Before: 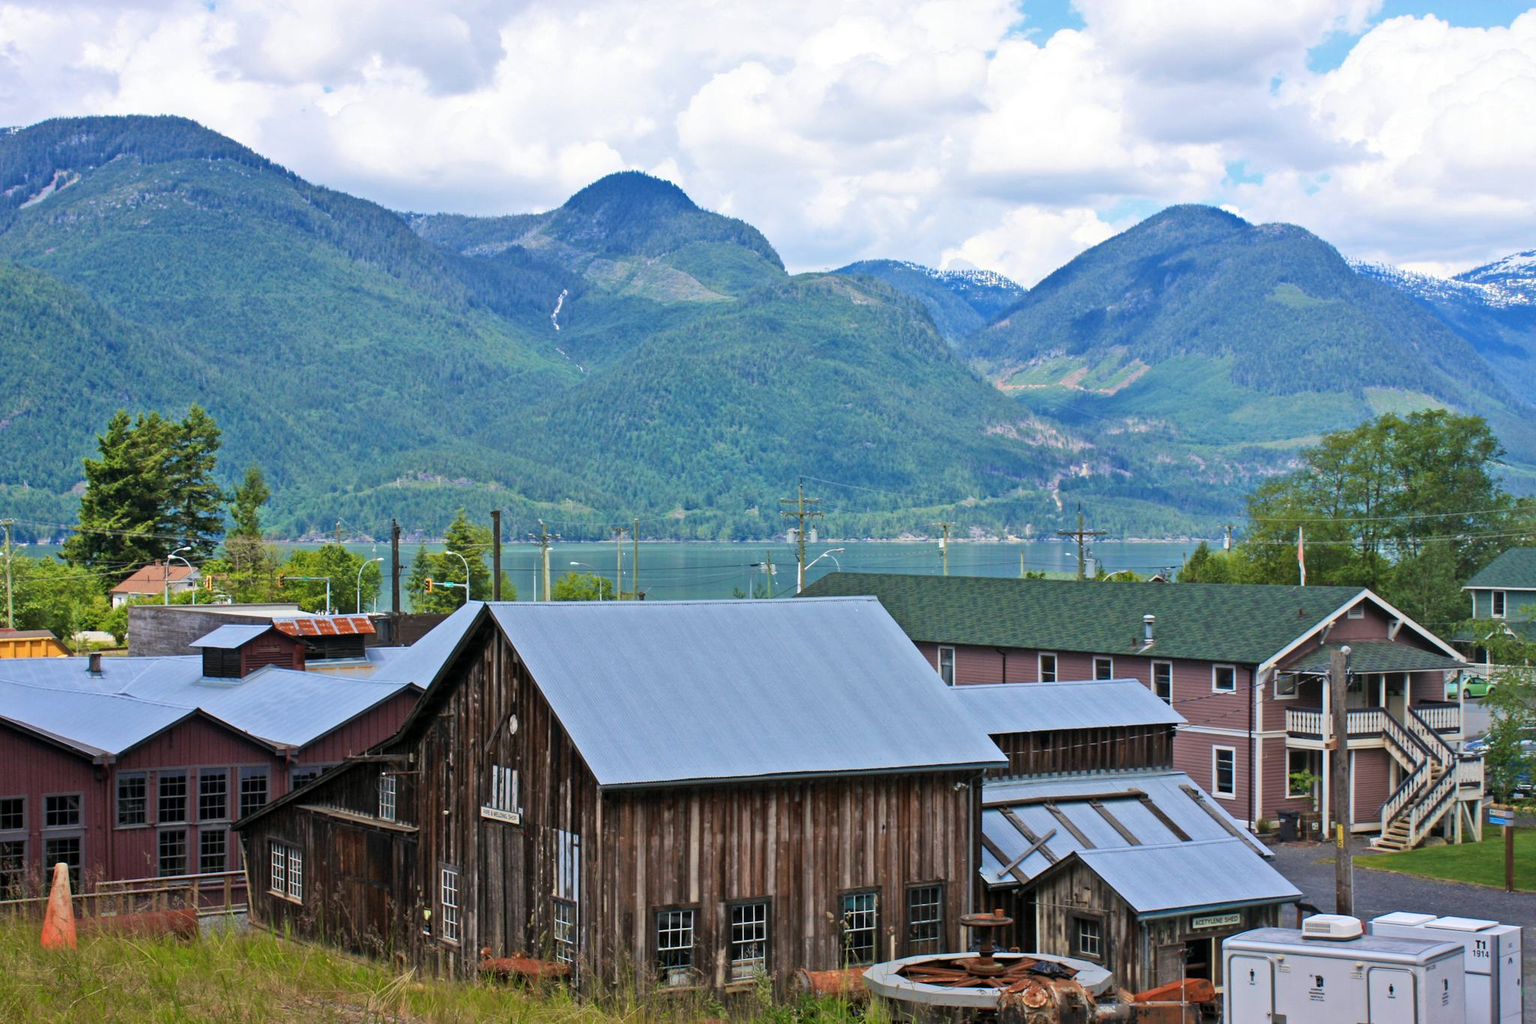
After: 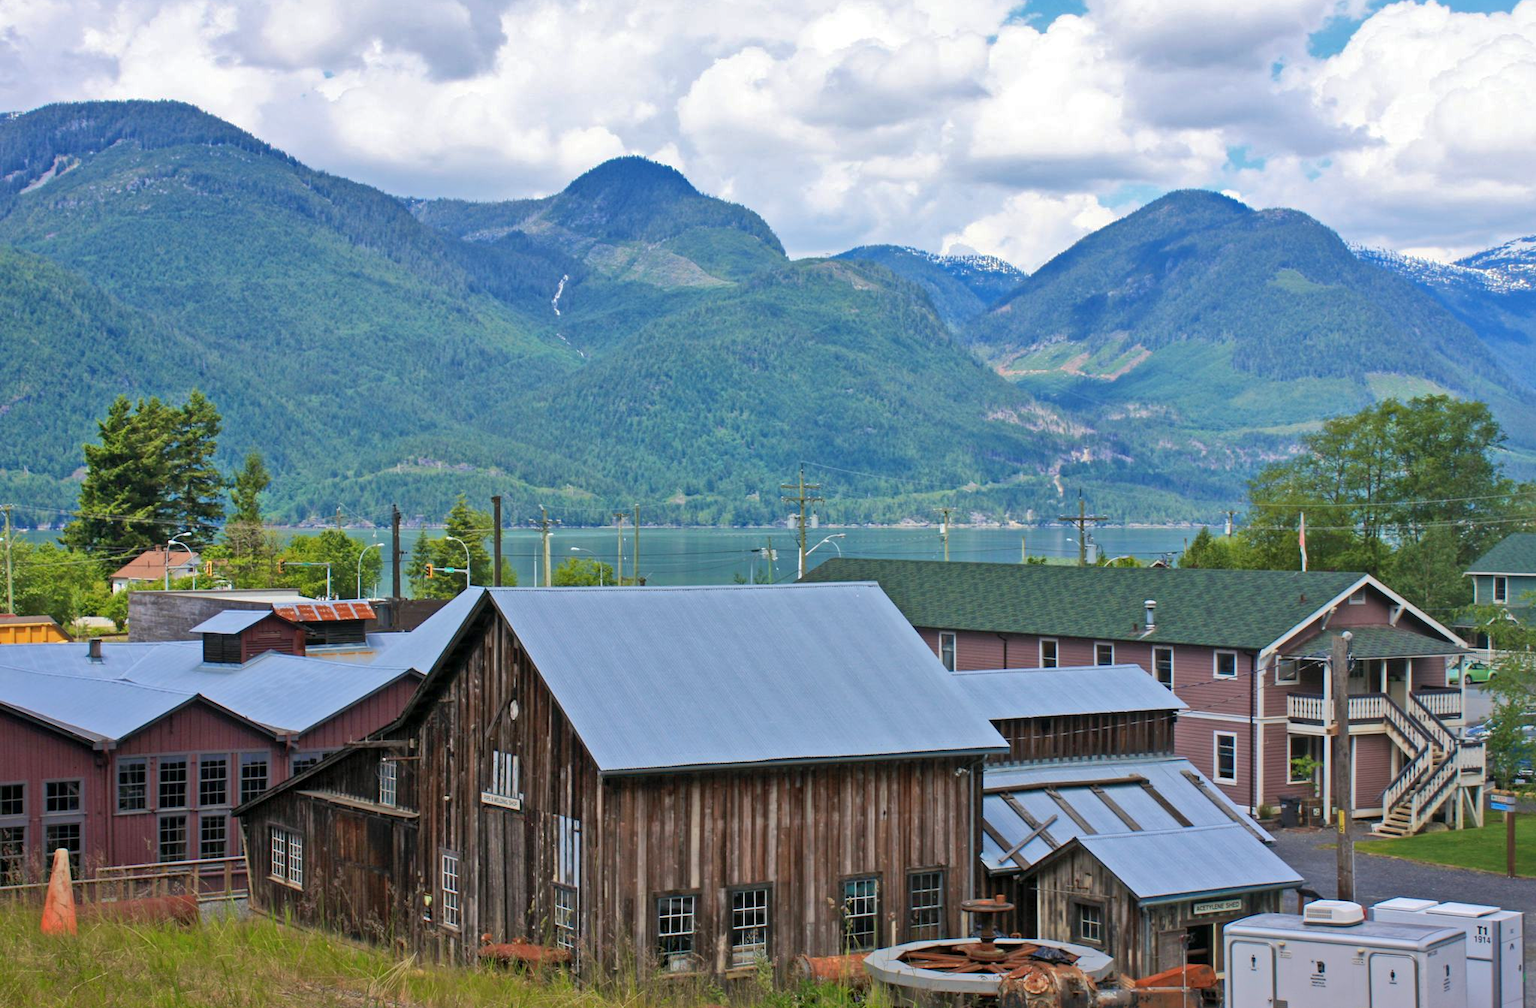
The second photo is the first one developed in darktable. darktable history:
shadows and highlights: on, module defaults
crop: top 1.469%, right 0.056%
